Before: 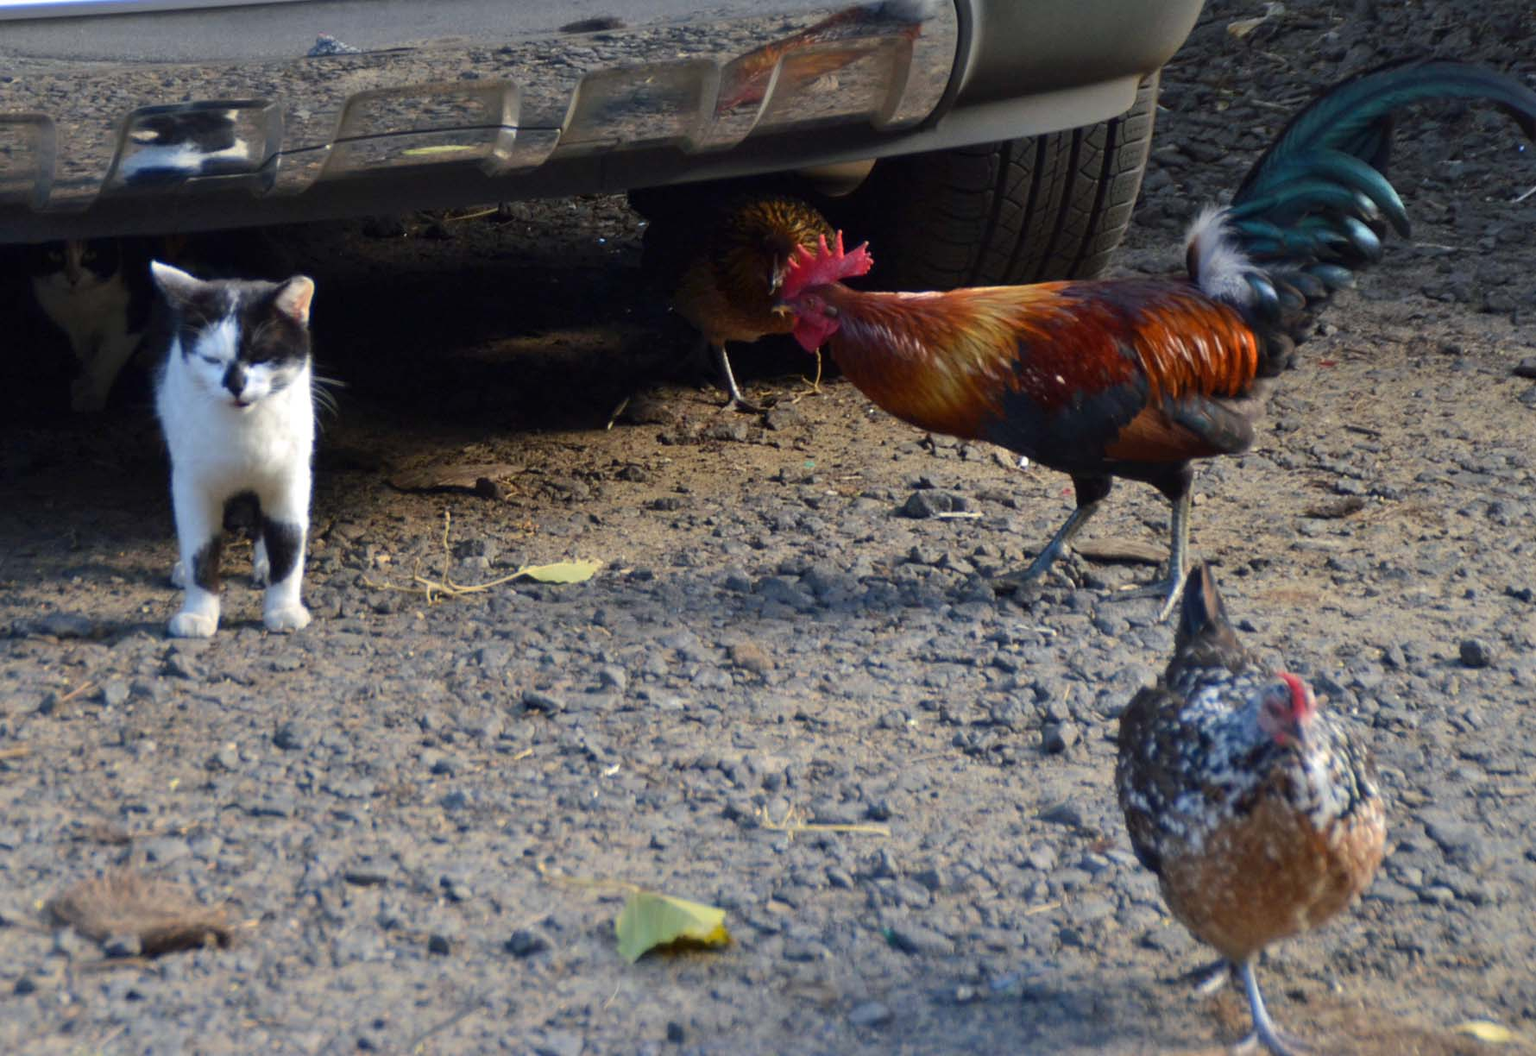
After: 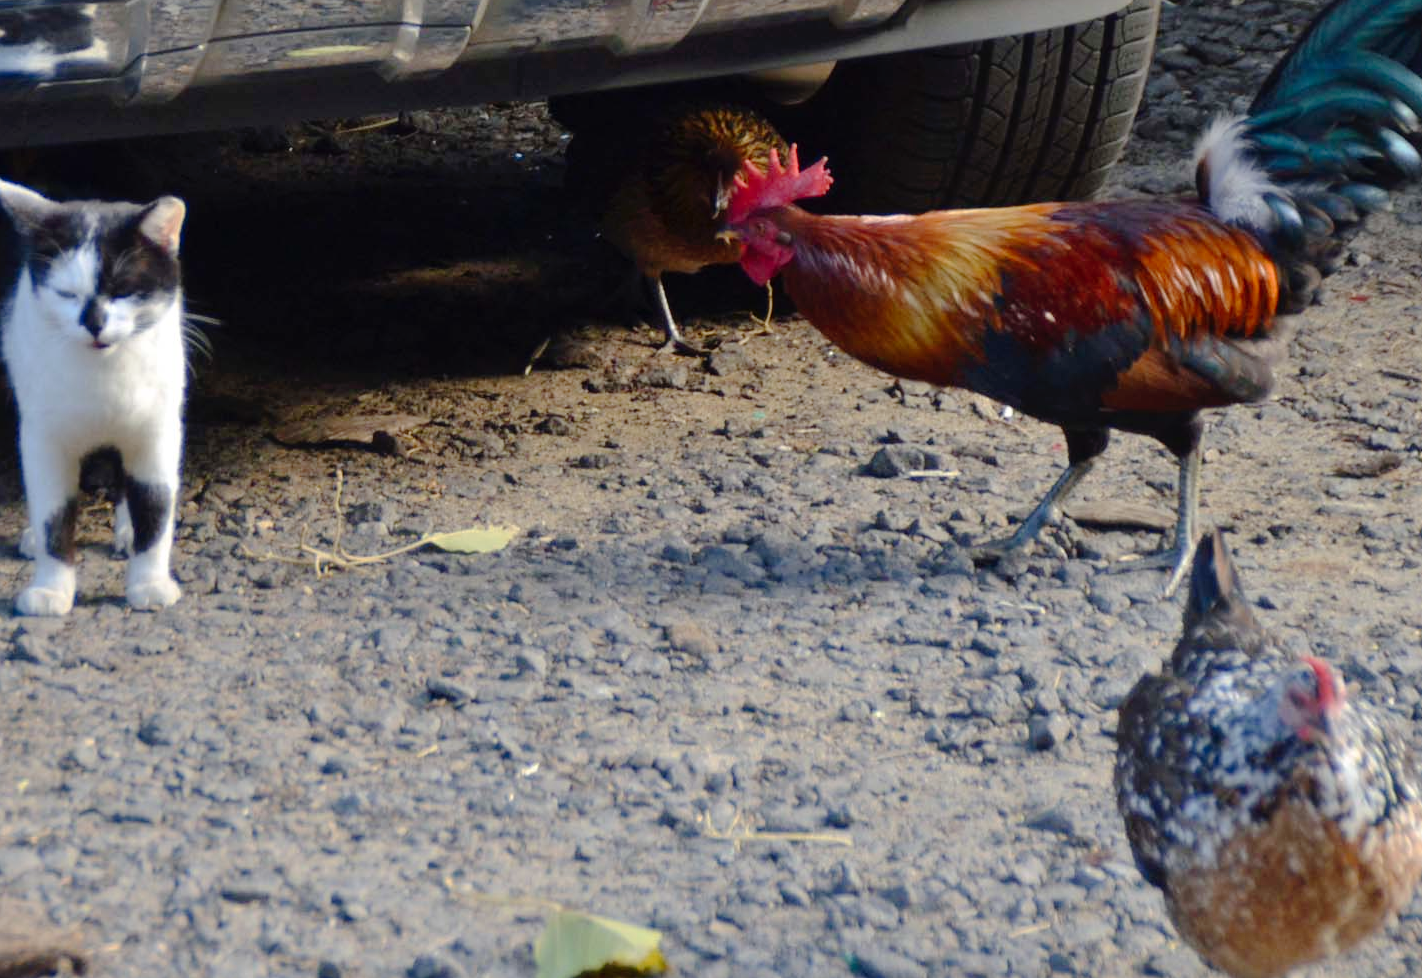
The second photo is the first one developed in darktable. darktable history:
tone curve: curves: ch0 [(0, 0) (0.003, 0.003) (0.011, 0.014) (0.025, 0.027) (0.044, 0.044) (0.069, 0.064) (0.1, 0.108) (0.136, 0.153) (0.177, 0.208) (0.224, 0.275) (0.277, 0.349) (0.335, 0.422) (0.399, 0.492) (0.468, 0.557) (0.543, 0.617) (0.623, 0.682) (0.709, 0.745) (0.801, 0.826) (0.898, 0.916) (1, 1)], preserve colors none
crop and rotate: left 10.071%, top 10.071%, right 10.02%, bottom 10.02%
